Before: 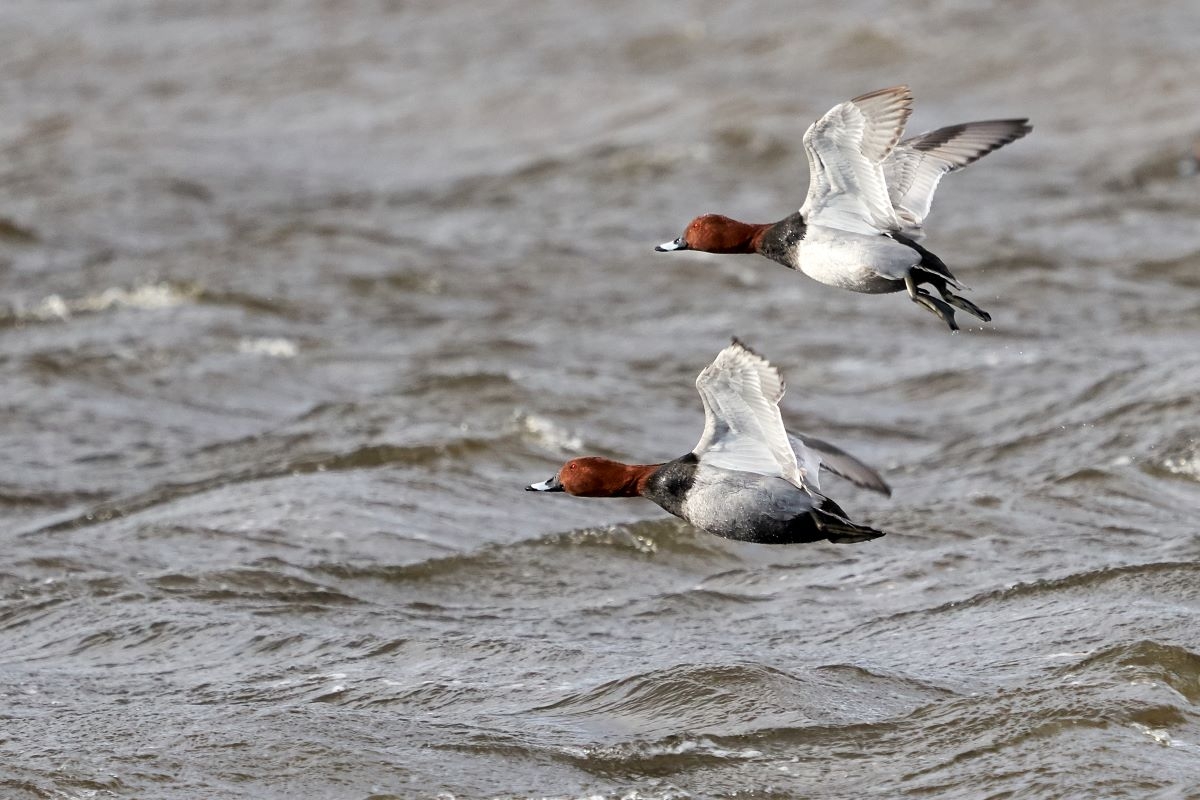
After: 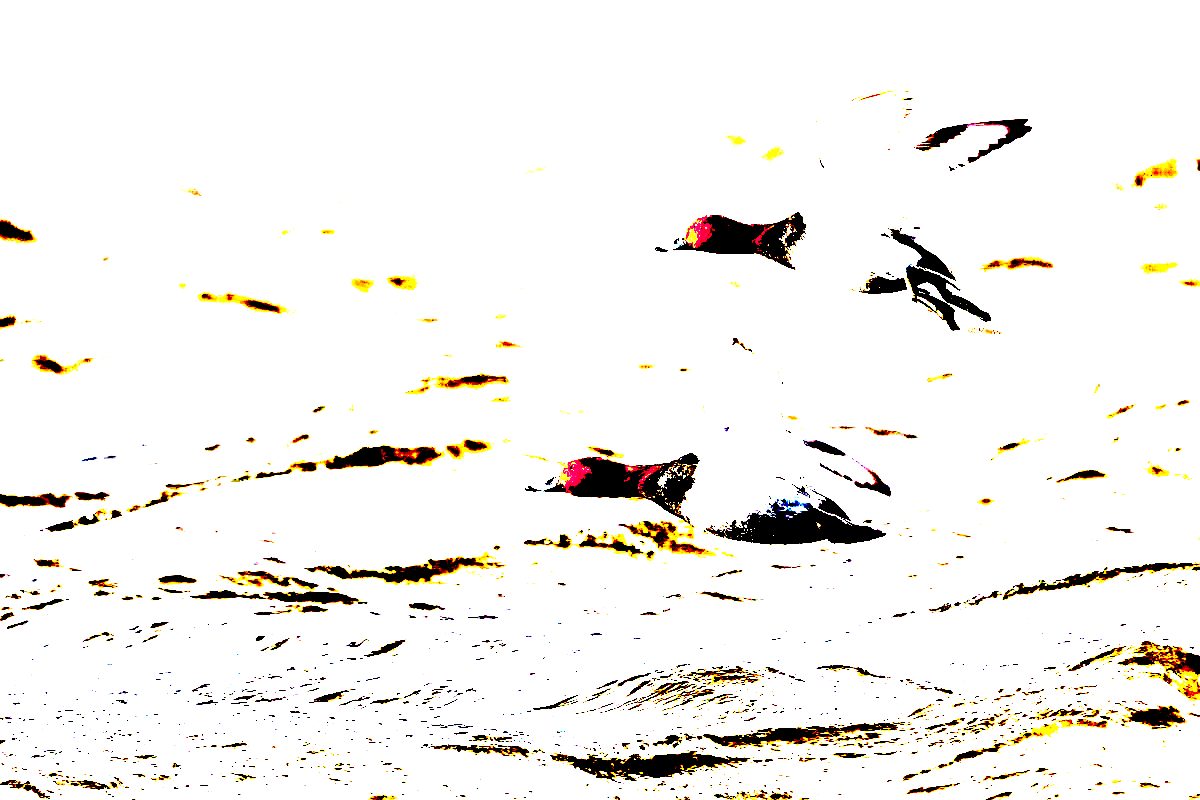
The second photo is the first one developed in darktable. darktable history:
color balance rgb: linear chroma grading › shadows -2.2%, linear chroma grading › highlights -15%, linear chroma grading › global chroma -10%, linear chroma grading › mid-tones -10%, perceptual saturation grading › global saturation 45%, perceptual saturation grading › highlights -50%, perceptual saturation grading › shadows 30%, perceptual brilliance grading › global brilliance 18%, global vibrance 45%
exposure: black level correction 0.1, exposure 3 EV, compensate highlight preservation false
